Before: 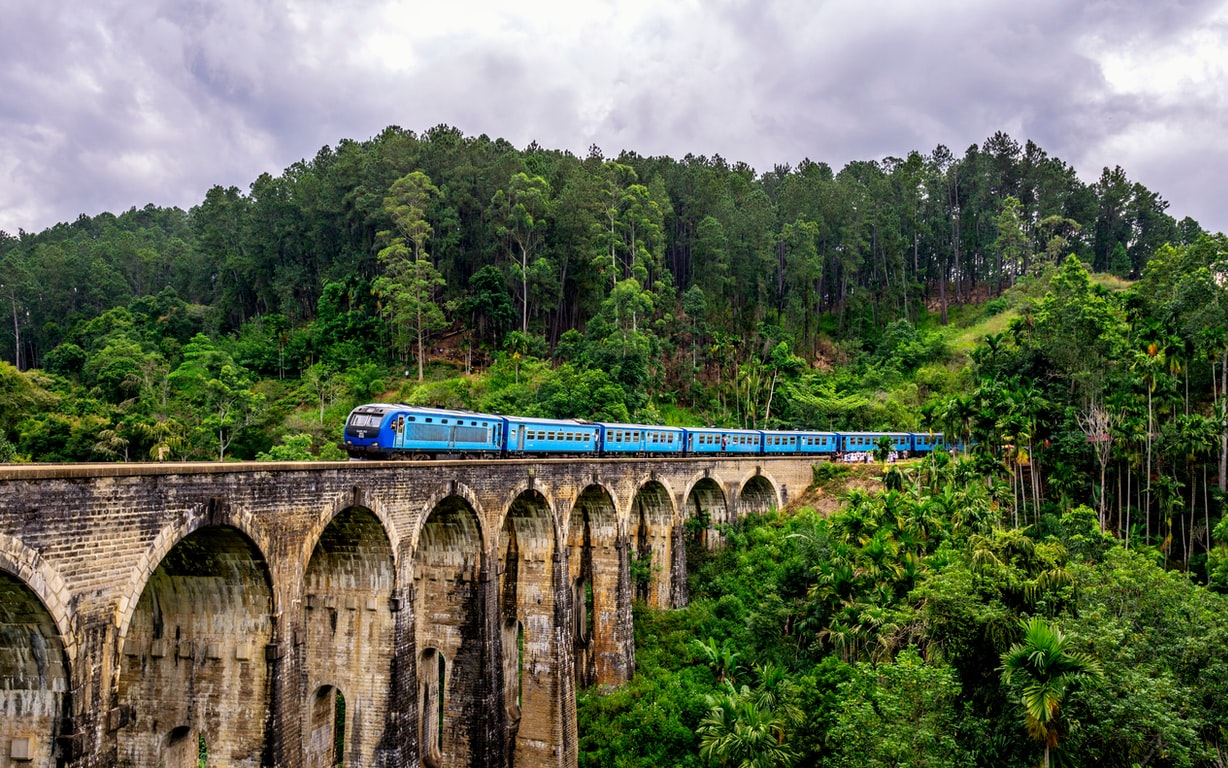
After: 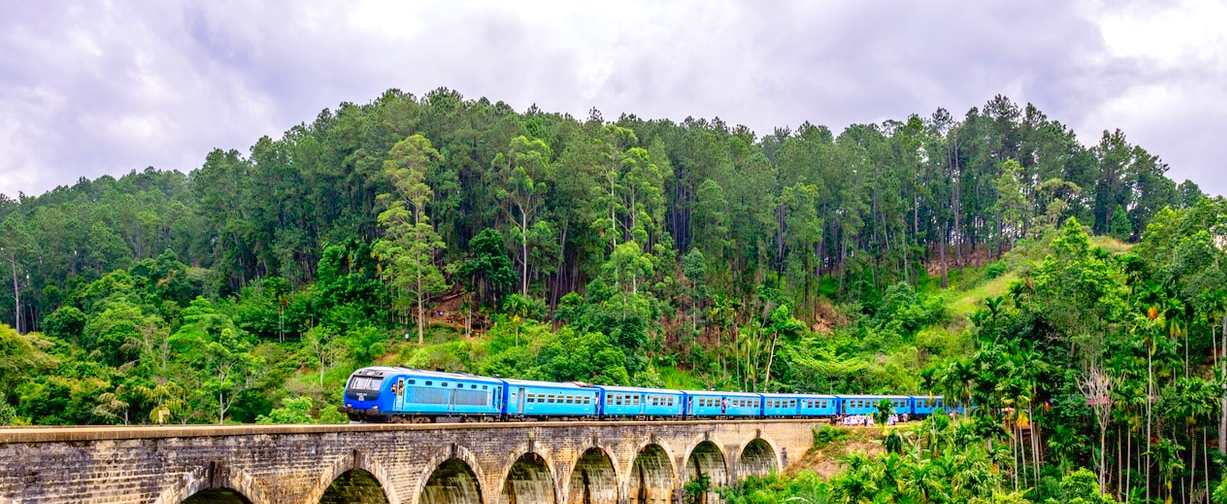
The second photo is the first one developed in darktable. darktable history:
levels: levels [0, 0.397, 0.955]
crop and rotate: top 4.848%, bottom 29.503%
